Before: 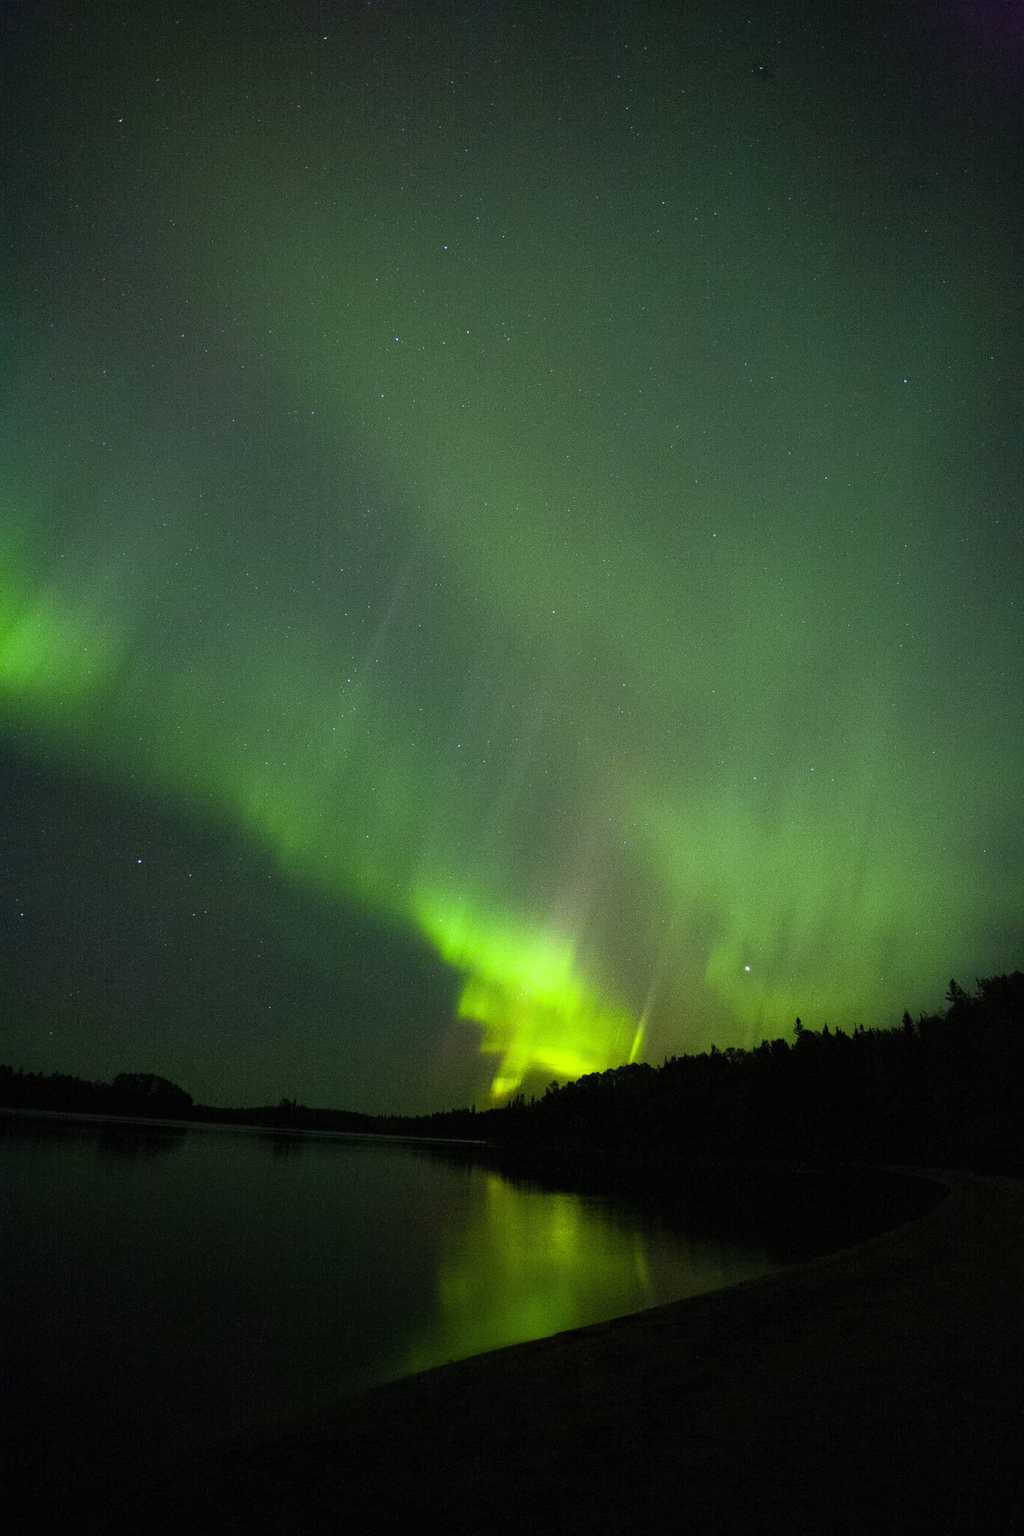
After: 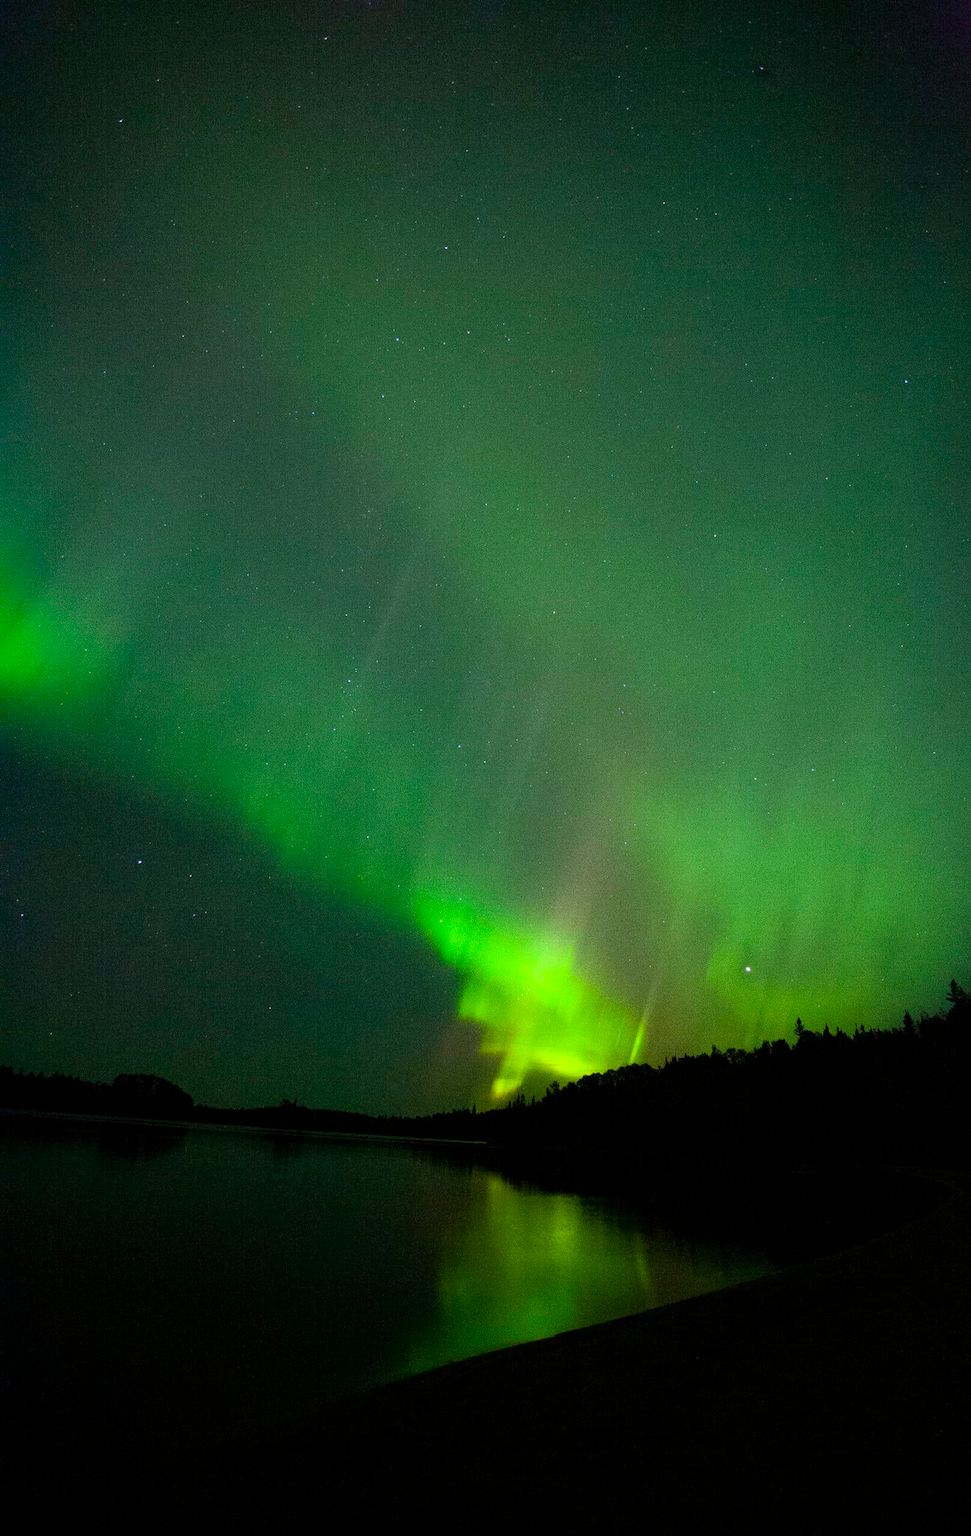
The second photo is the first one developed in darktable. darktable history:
color correction: highlights a* 0.816, highlights b* 2.78, saturation 1.1
crop and rotate: right 5.167%
